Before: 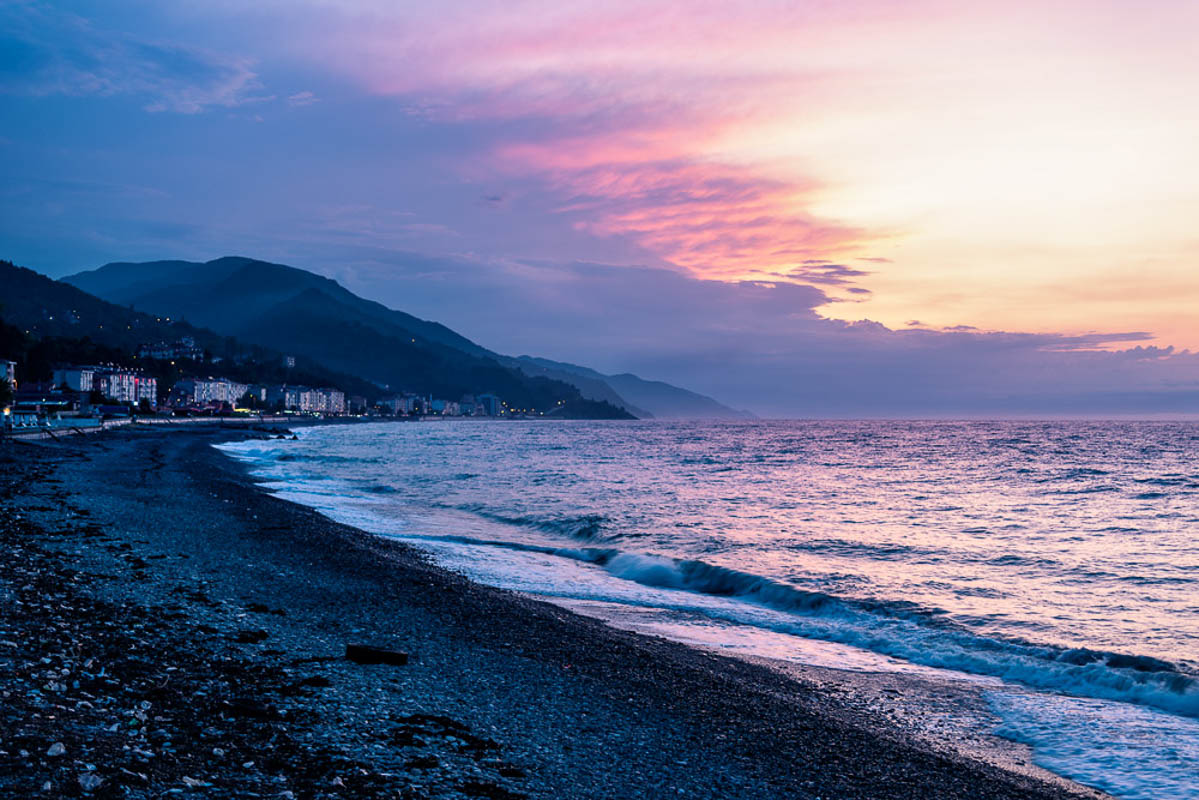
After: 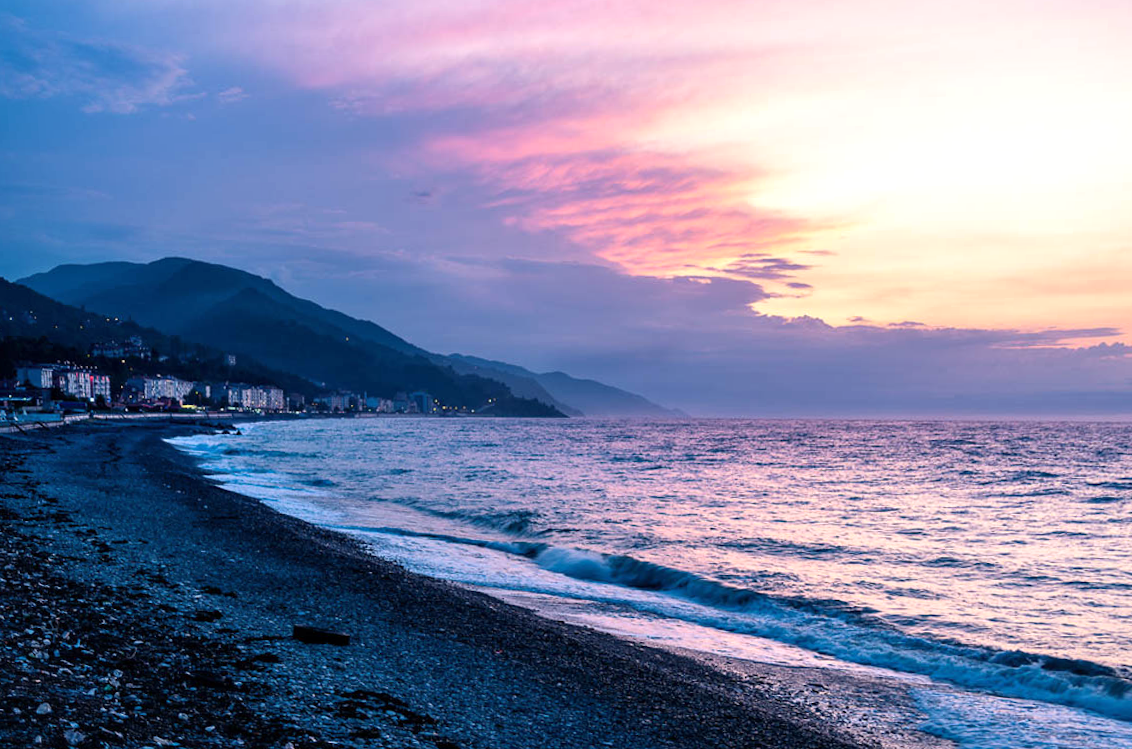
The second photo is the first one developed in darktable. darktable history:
exposure: black level correction 0, exposure 0.2 EV, compensate exposure bias true, compensate highlight preservation false
rotate and perspective: rotation 0.062°, lens shift (vertical) 0.115, lens shift (horizontal) -0.133, crop left 0.047, crop right 0.94, crop top 0.061, crop bottom 0.94
local contrast: mode bilateral grid, contrast 15, coarseness 36, detail 105%, midtone range 0.2
